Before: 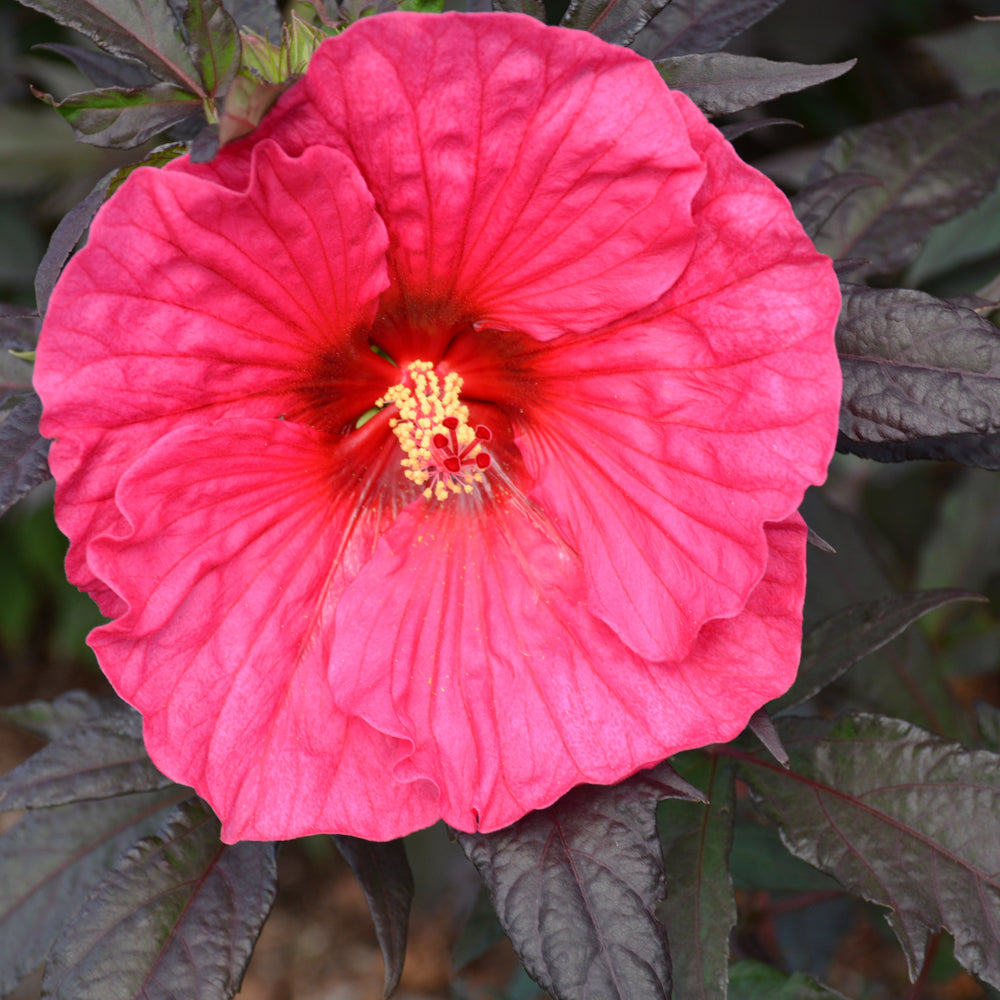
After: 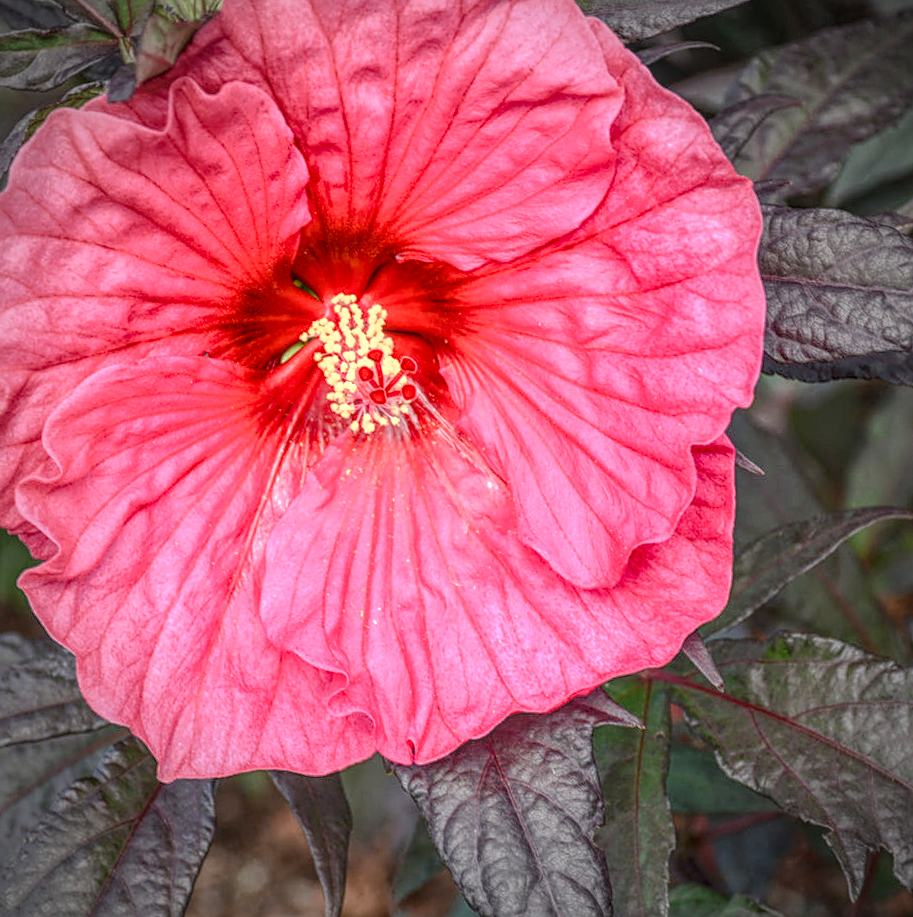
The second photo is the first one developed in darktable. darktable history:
vignetting: fall-off start 67.4%, fall-off radius 67.78%, brightness -0.575, automatic ratio true
color balance rgb: perceptual saturation grading › global saturation 20%, perceptual saturation grading › highlights -50.47%, perceptual saturation grading › shadows 30.856%
exposure: exposure 0.603 EV, compensate exposure bias true
crop and rotate: angle 1.61°, left 6.117%, top 5.706%
contrast equalizer: octaves 7, y [[0.528 ×6], [0.514 ×6], [0.362 ×6], [0 ×6], [0 ×6]]
sharpen: on, module defaults
local contrast: highlights 20%, shadows 26%, detail 200%, midtone range 0.2
